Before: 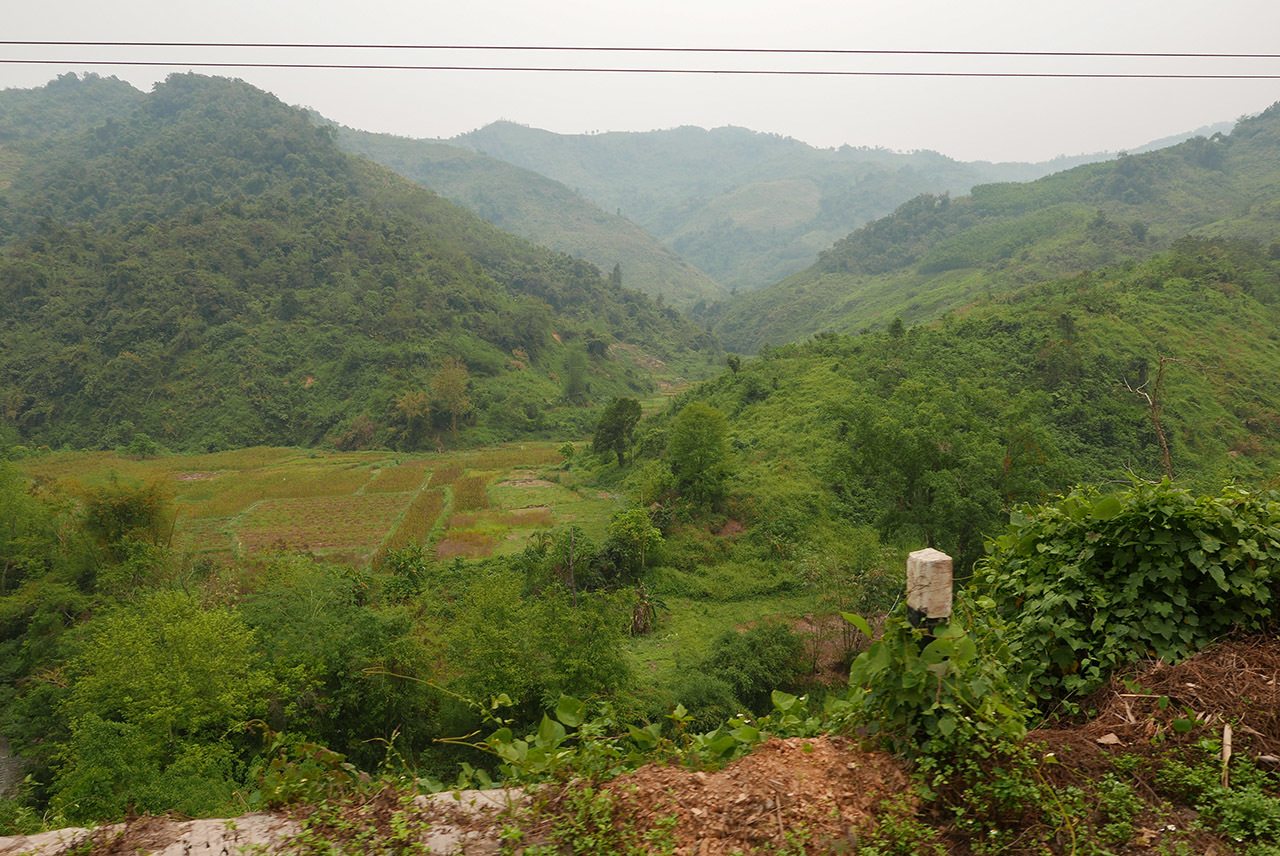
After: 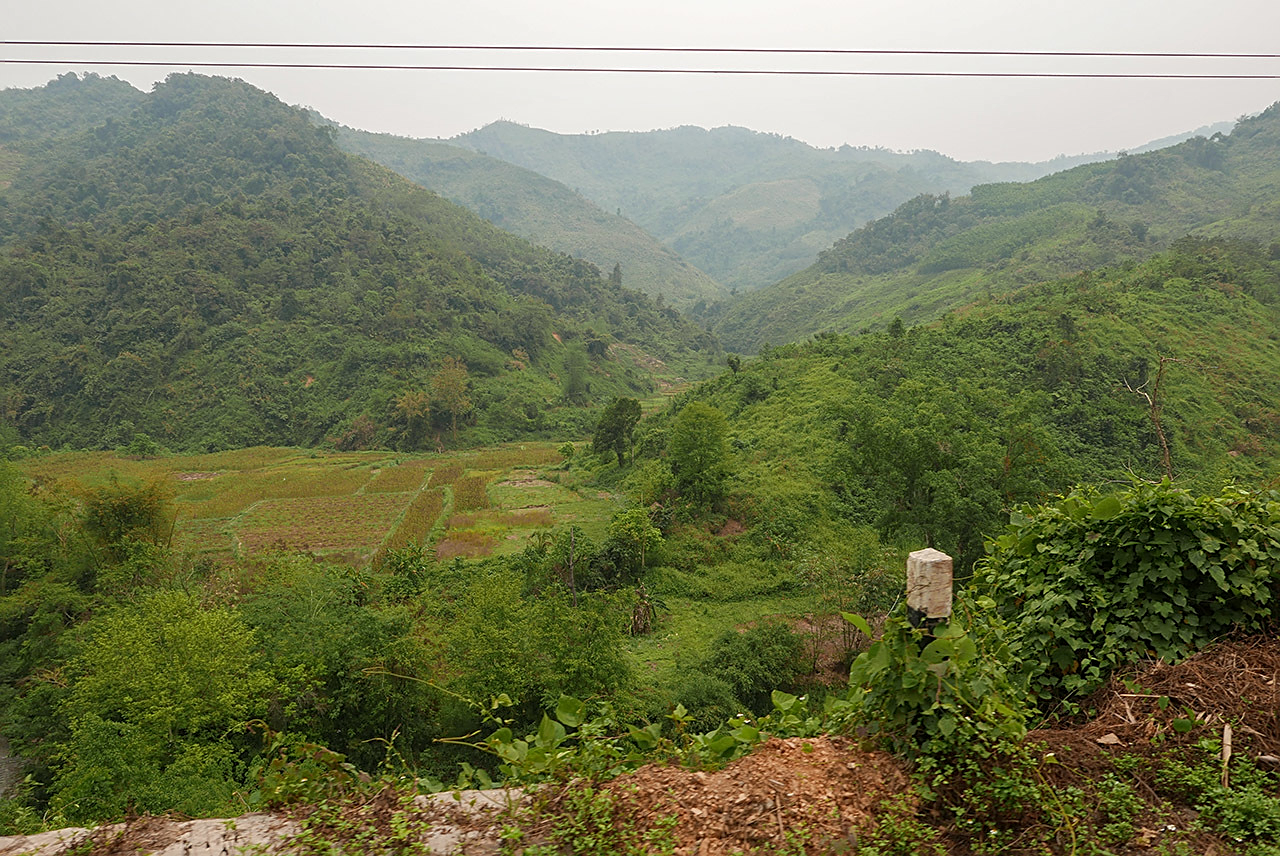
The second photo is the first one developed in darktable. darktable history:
local contrast: detail 110%
sharpen: on, module defaults
